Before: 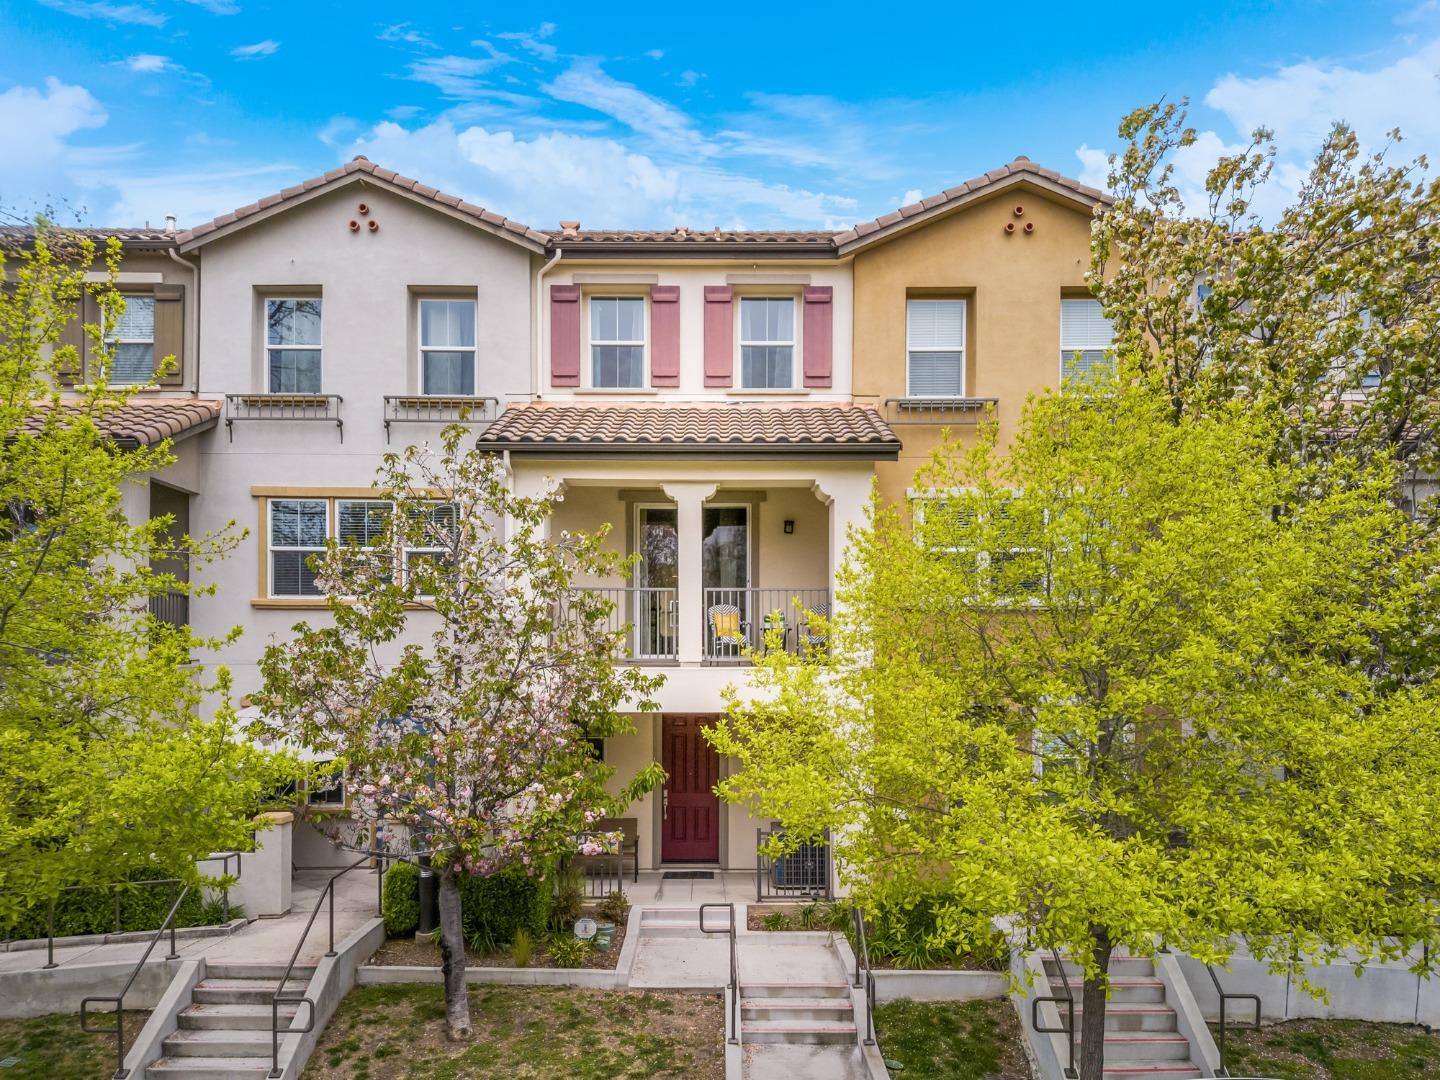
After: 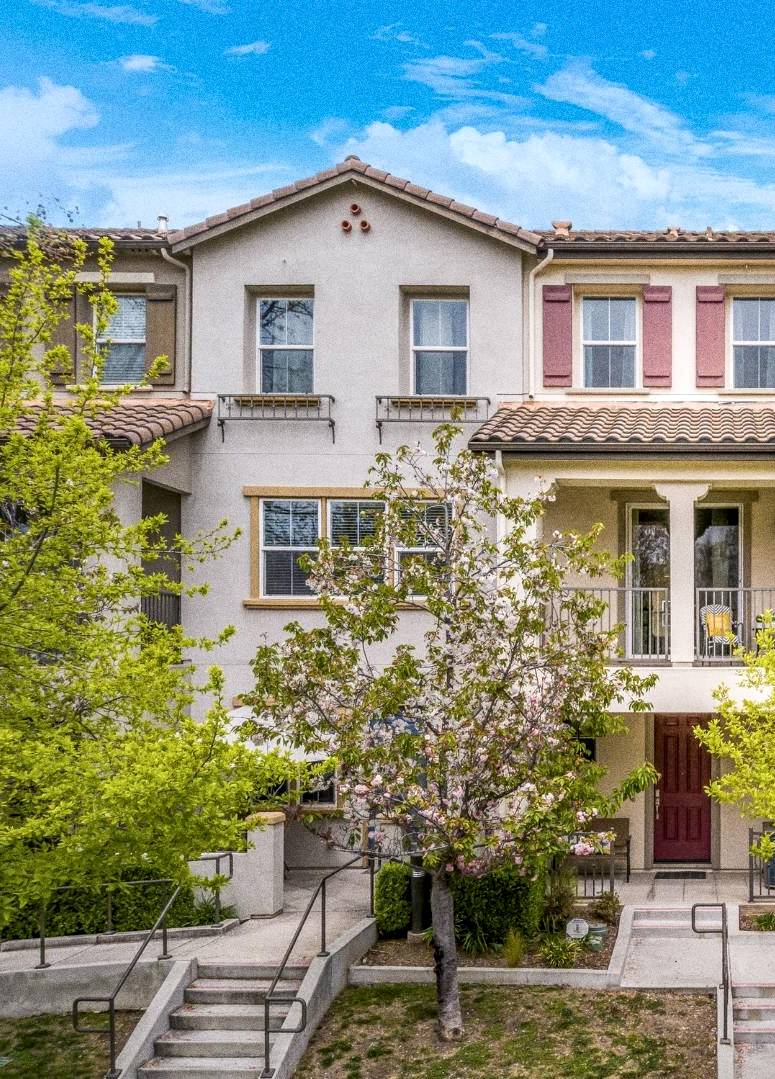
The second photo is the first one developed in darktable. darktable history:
crop: left 0.587%, right 45.588%, bottom 0.086%
local contrast: detail 130%
grain: coarseness 0.09 ISO, strength 40%
